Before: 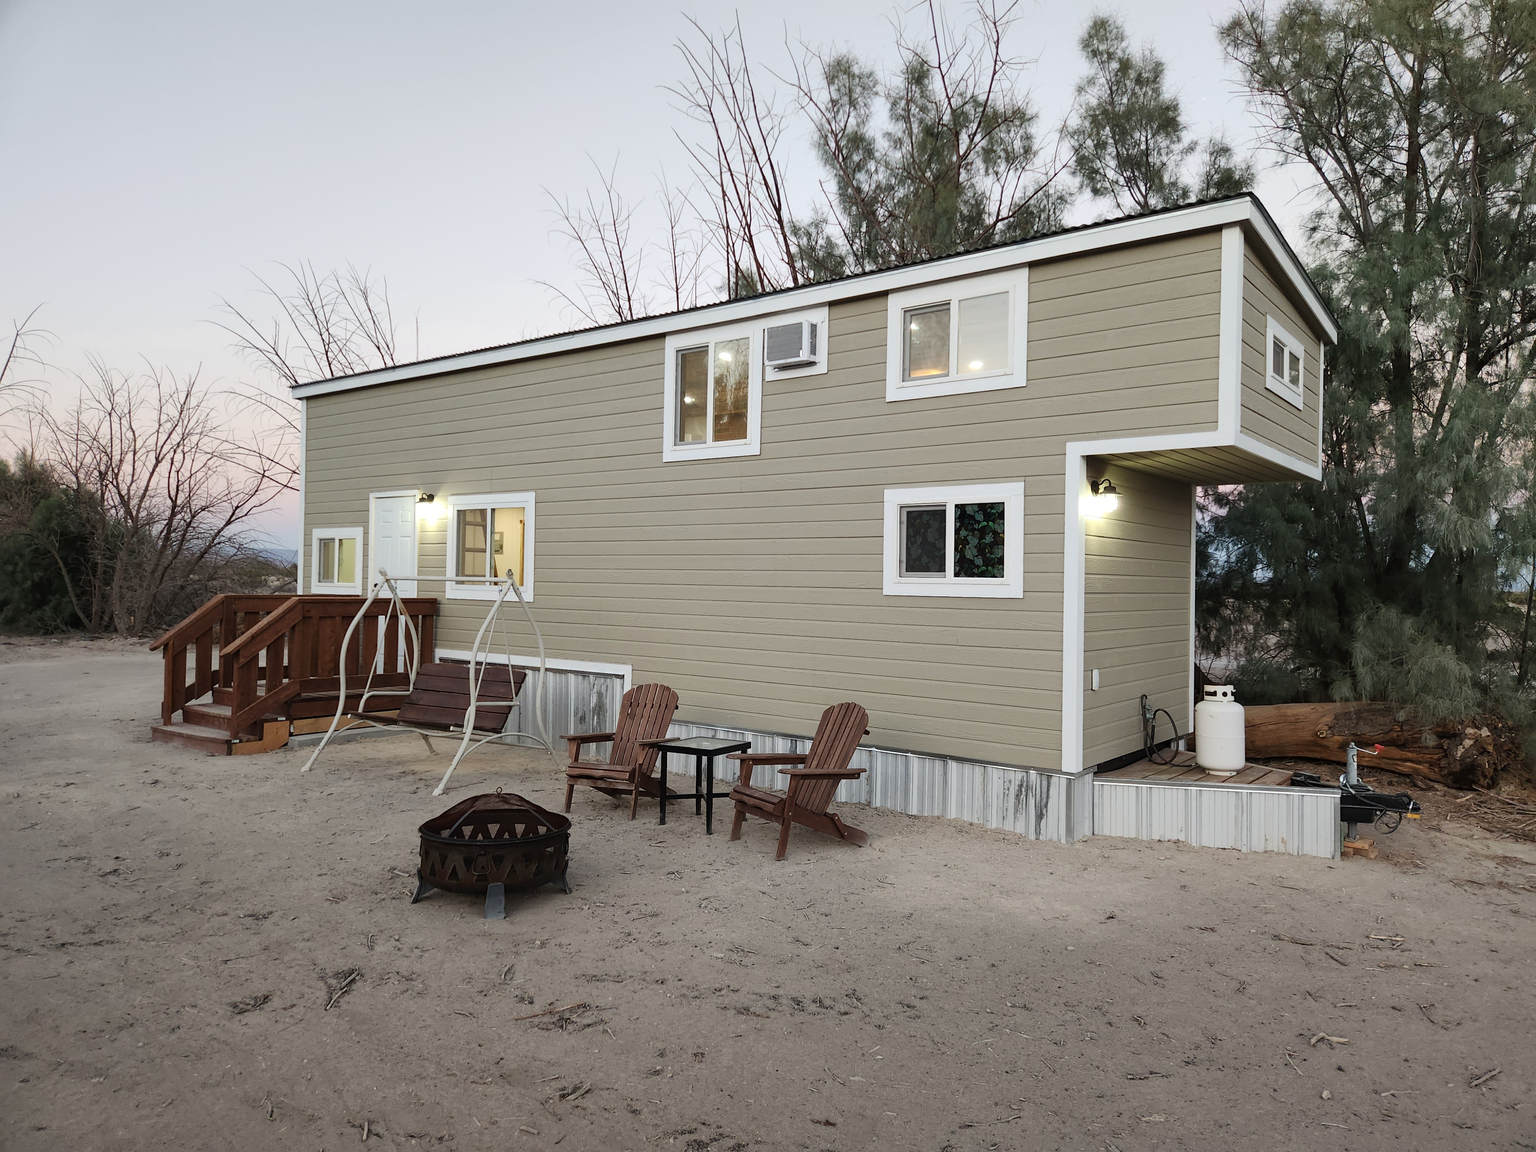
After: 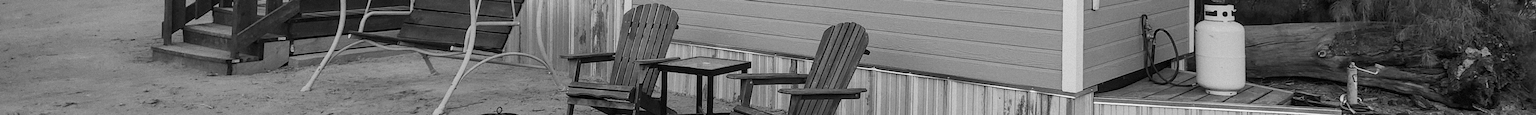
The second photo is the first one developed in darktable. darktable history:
grain: mid-tones bias 0%
local contrast: detail 110%
white balance: emerald 1
tone equalizer: on, module defaults
monochrome: a -6.99, b 35.61, size 1.4
crop and rotate: top 59.084%, bottom 30.916%
color calibration: illuminant as shot in camera, x 0.358, y 0.373, temperature 4628.91 K
color zones: curves: ch0 [(0, 0.65) (0.096, 0.644) (0.221, 0.539) (0.429, 0.5) (0.571, 0.5) (0.714, 0.5) (0.857, 0.5) (1, 0.65)]; ch1 [(0, 0.5) (0.143, 0.5) (0.257, -0.002) (0.429, 0.04) (0.571, -0.001) (0.714, -0.015) (0.857, 0.024) (1, 0.5)]
